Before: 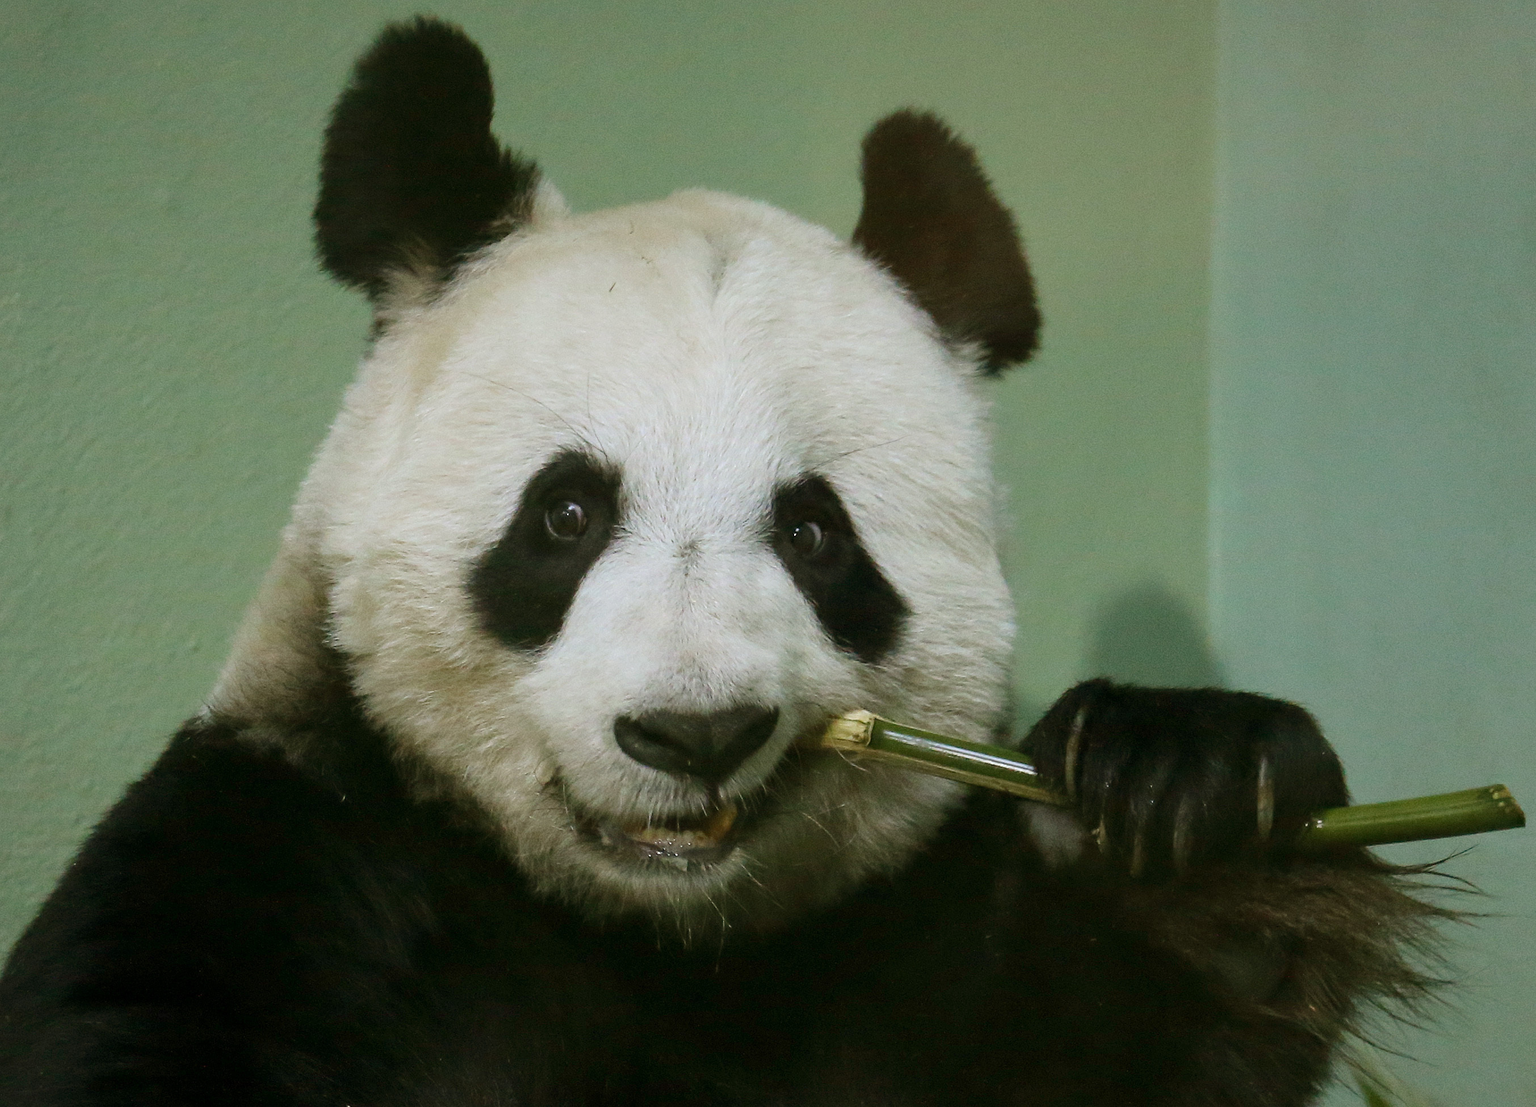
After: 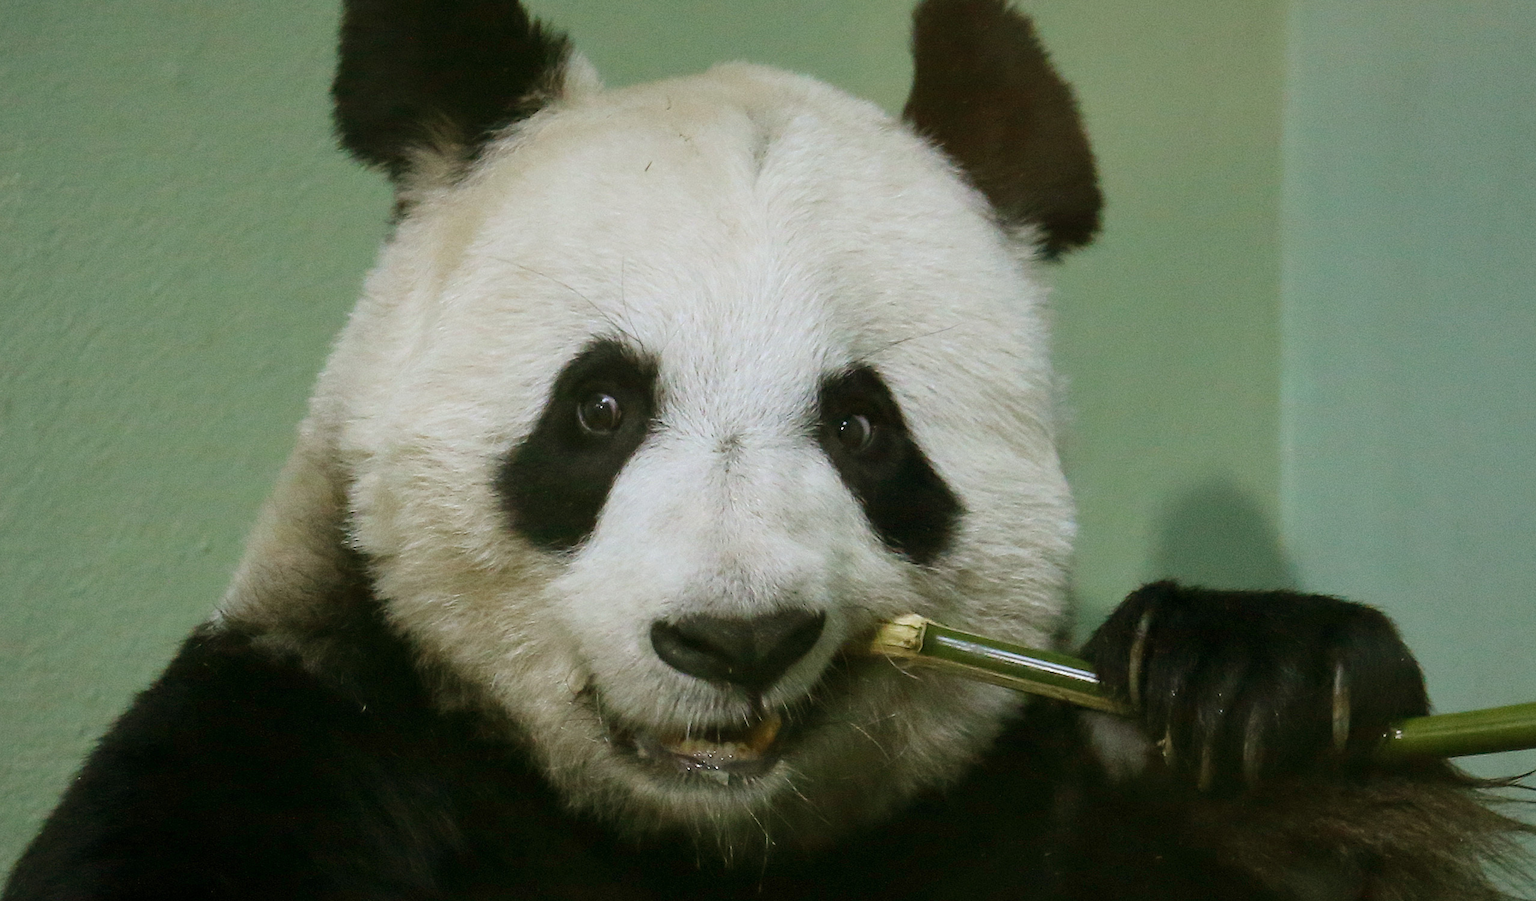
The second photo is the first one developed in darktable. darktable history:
crop and rotate: angle 0.058°, top 11.753%, right 5.514%, bottom 11.232%
